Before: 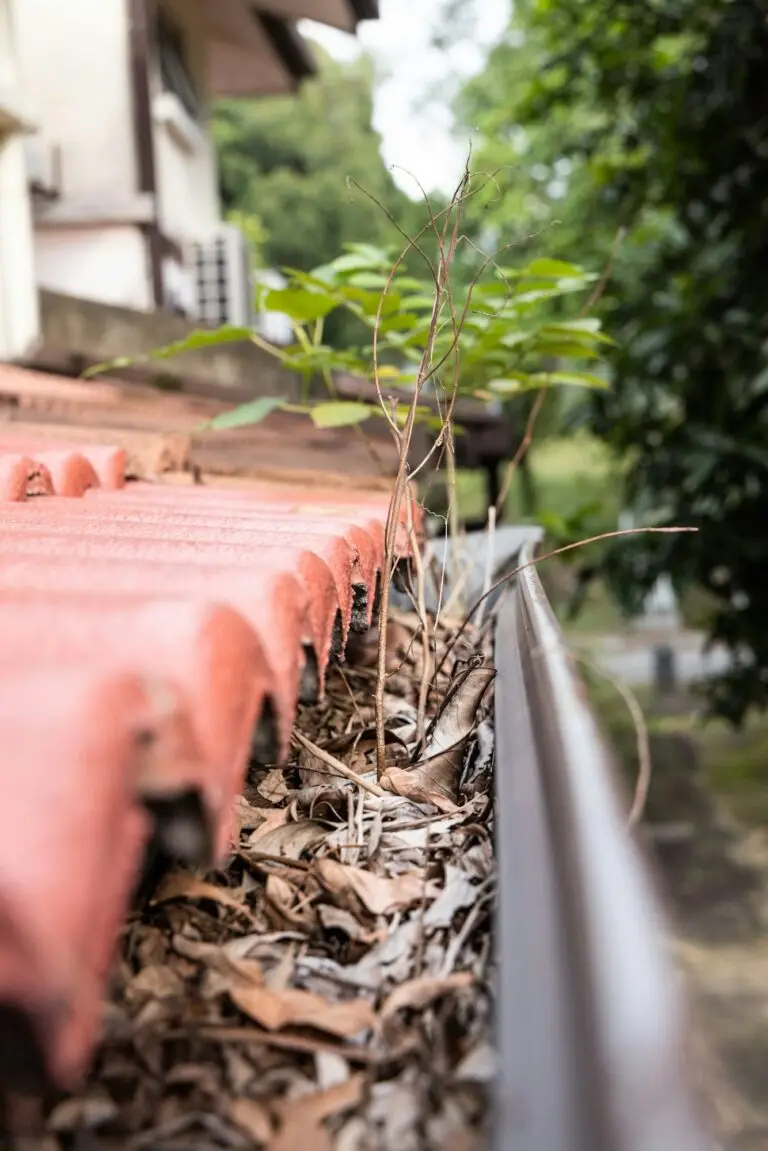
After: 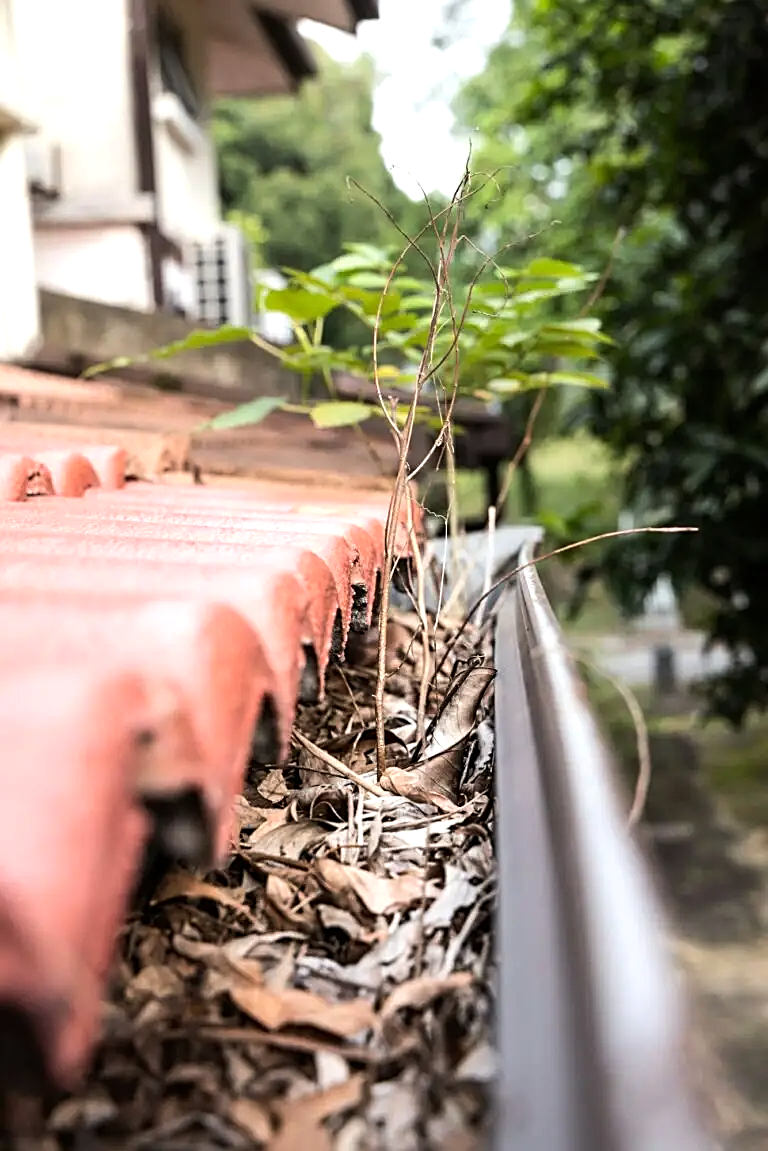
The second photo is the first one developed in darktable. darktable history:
tone equalizer: -8 EV -0.417 EV, -7 EV -0.389 EV, -6 EV -0.333 EV, -5 EV -0.222 EV, -3 EV 0.222 EV, -2 EV 0.333 EV, -1 EV 0.389 EV, +0 EV 0.417 EV, edges refinement/feathering 500, mask exposure compensation -1.57 EV, preserve details no
sharpen: on, module defaults
